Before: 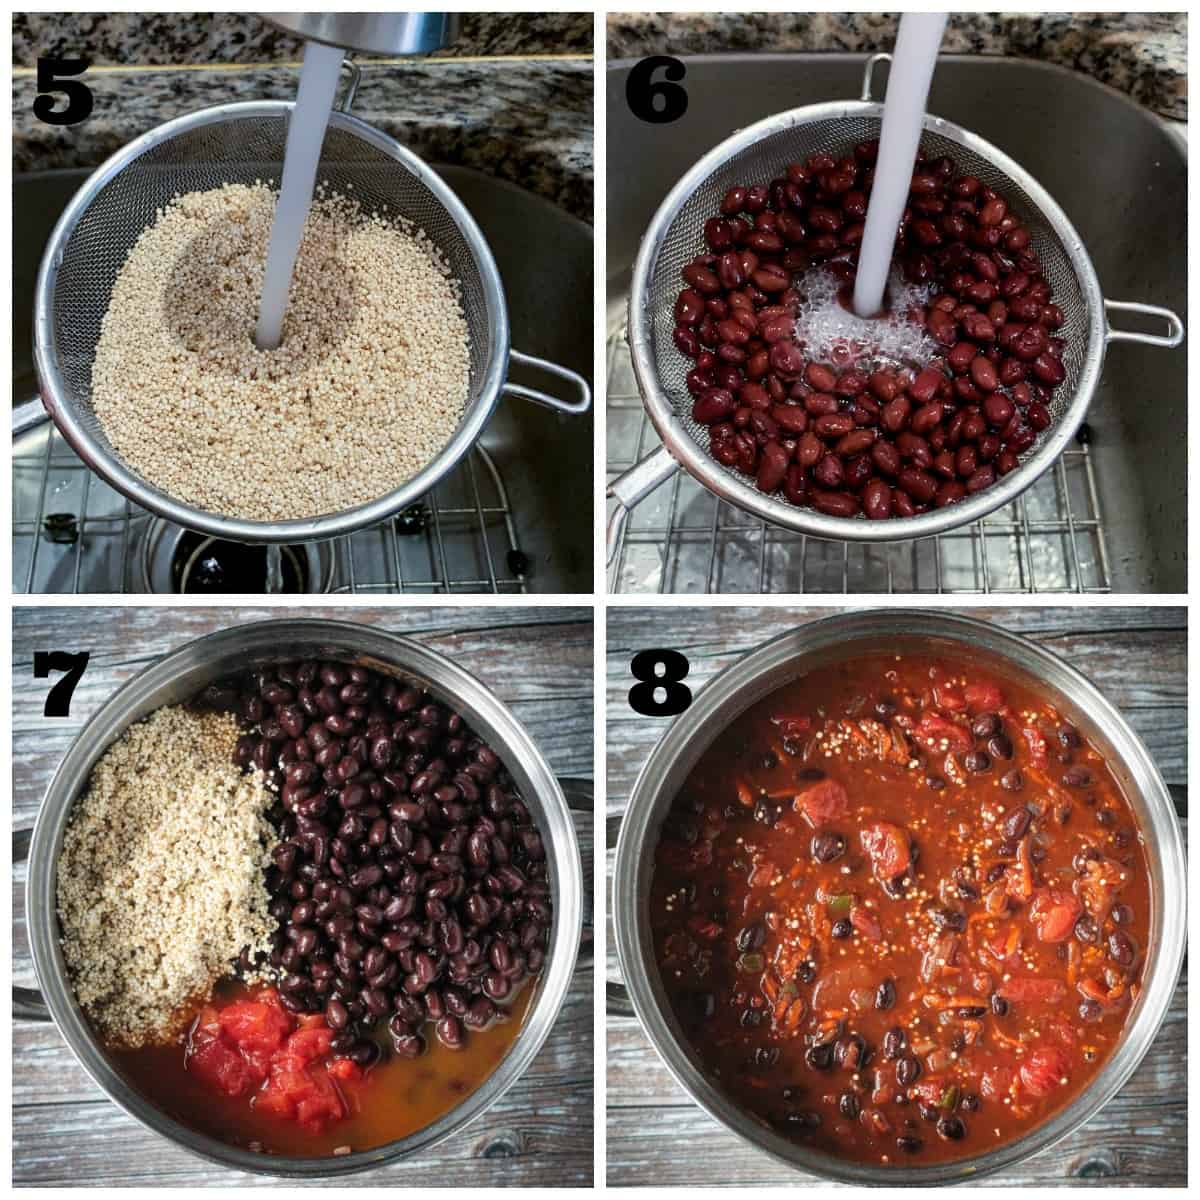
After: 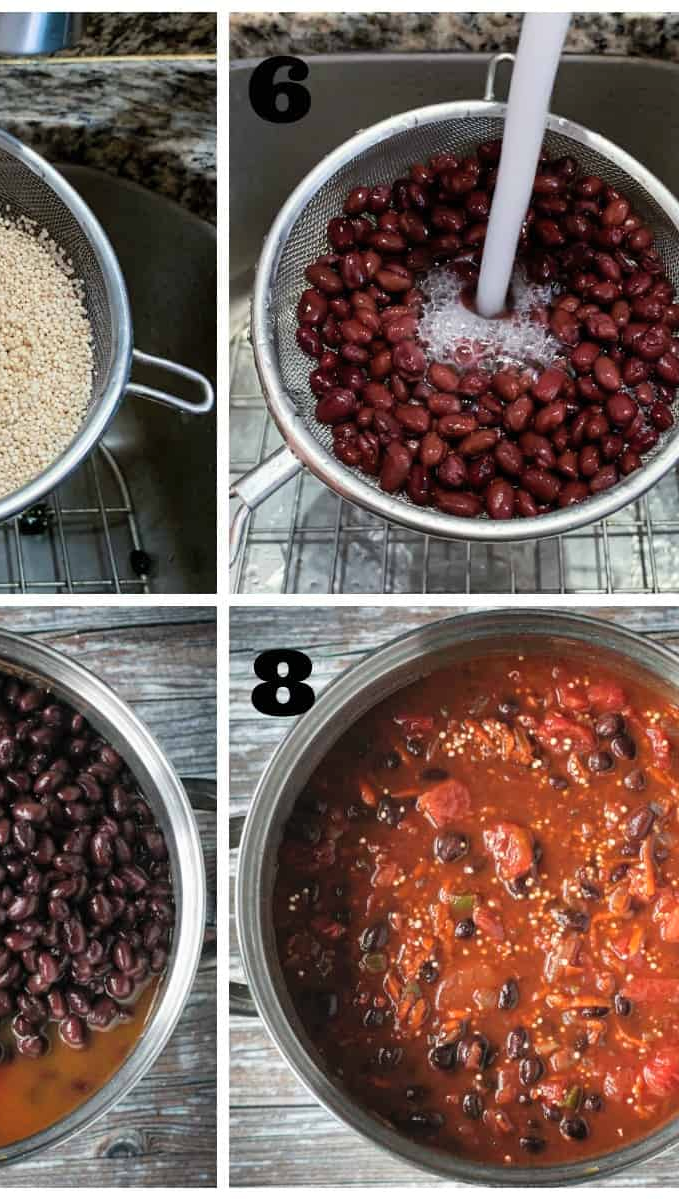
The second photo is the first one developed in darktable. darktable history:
contrast brightness saturation: contrast 0.05, brightness 0.06, saturation 0.01
crop: left 31.458%, top 0%, right 11.876%
